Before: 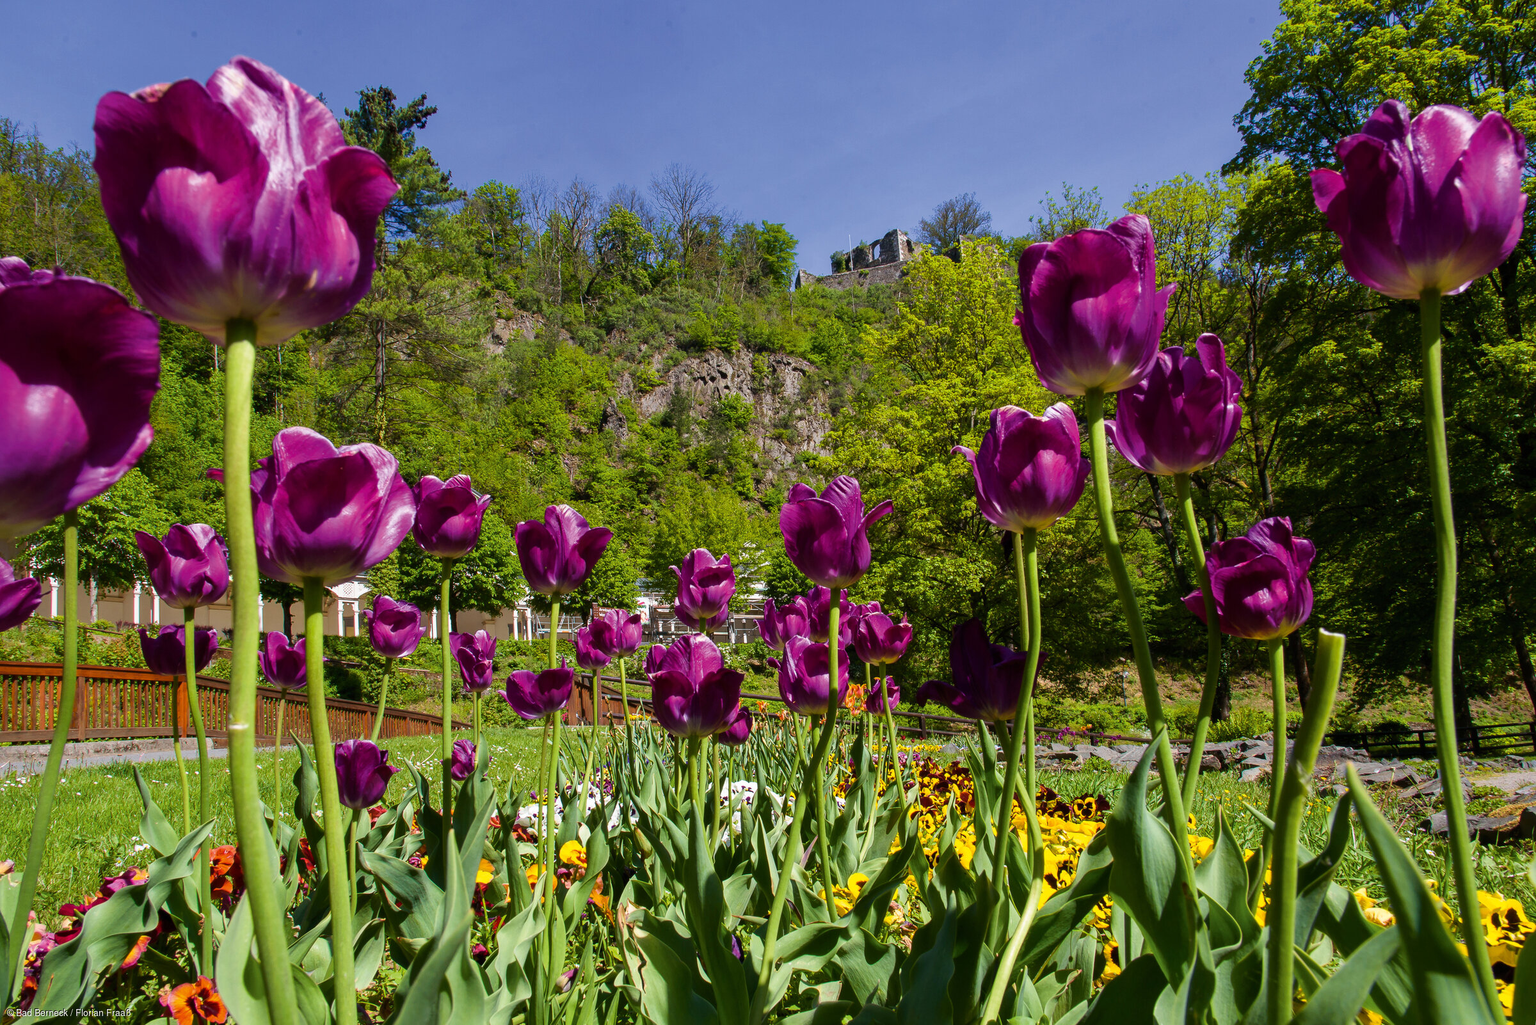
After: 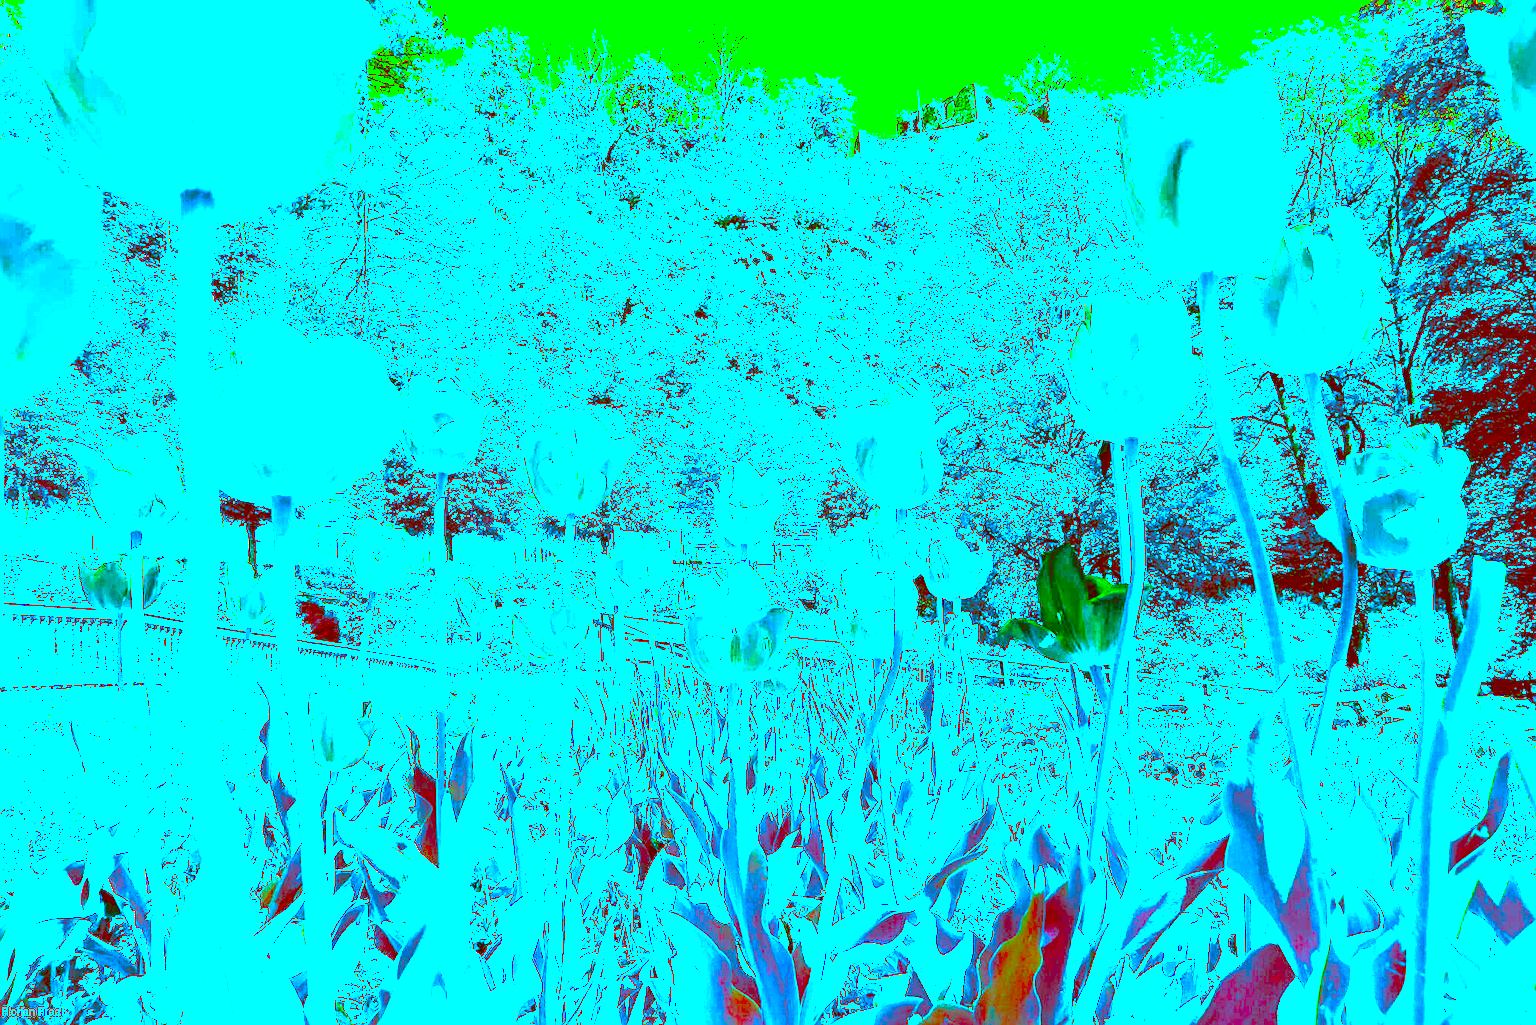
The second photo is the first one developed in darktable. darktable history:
crop and rotate: left 4.842%, top 15.51%, right 10.668%
exposure: black level correction 0, exposure 1.1 EV, compensate highlight preservation false
sharpen: on, module defaults
color correction: highlights a* -39.68, highlights b* -40, shadows a* -40, shadows b* -40, saturation -3
white balance: red 4.26, blue 1.802
levels: levels [0, 0.374, 0.749]
